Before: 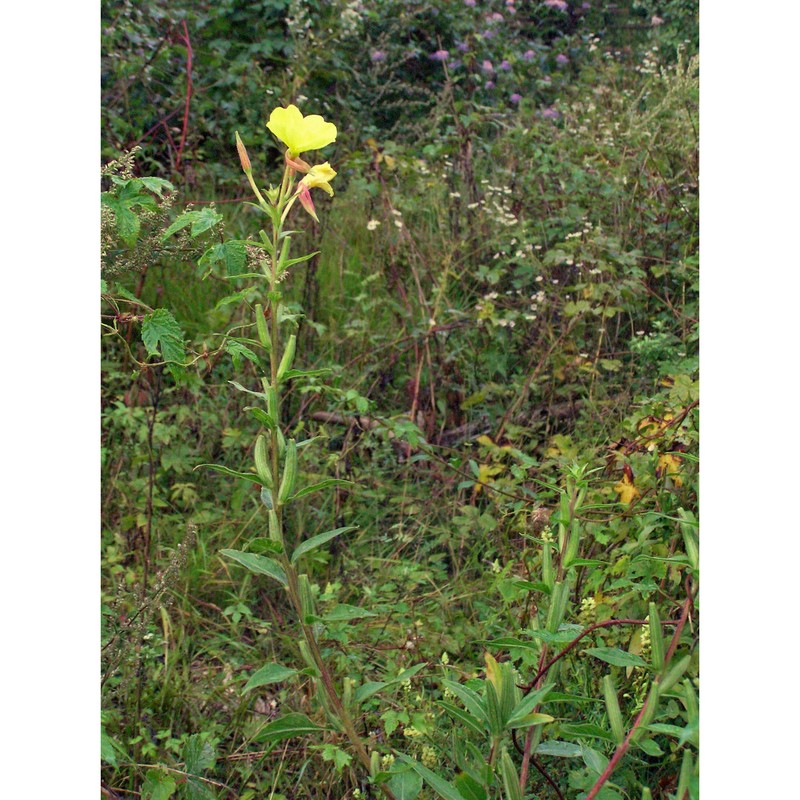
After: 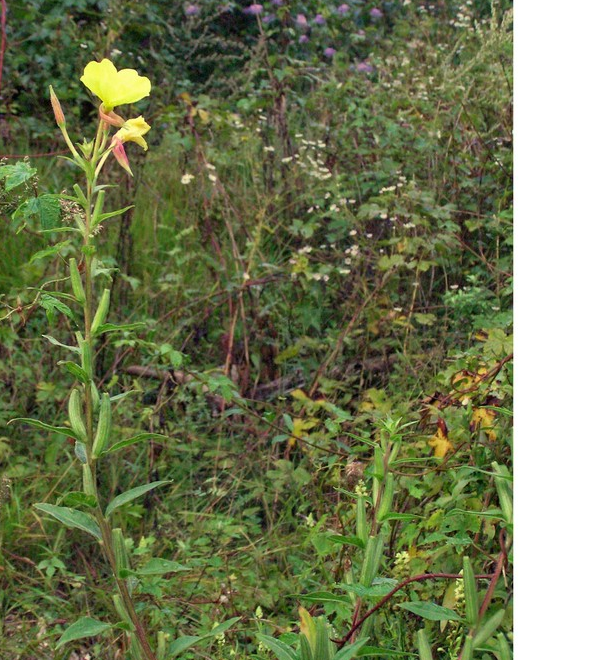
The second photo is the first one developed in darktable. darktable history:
crop: left 23.33%, top 5.832%, bottom 11.66%
